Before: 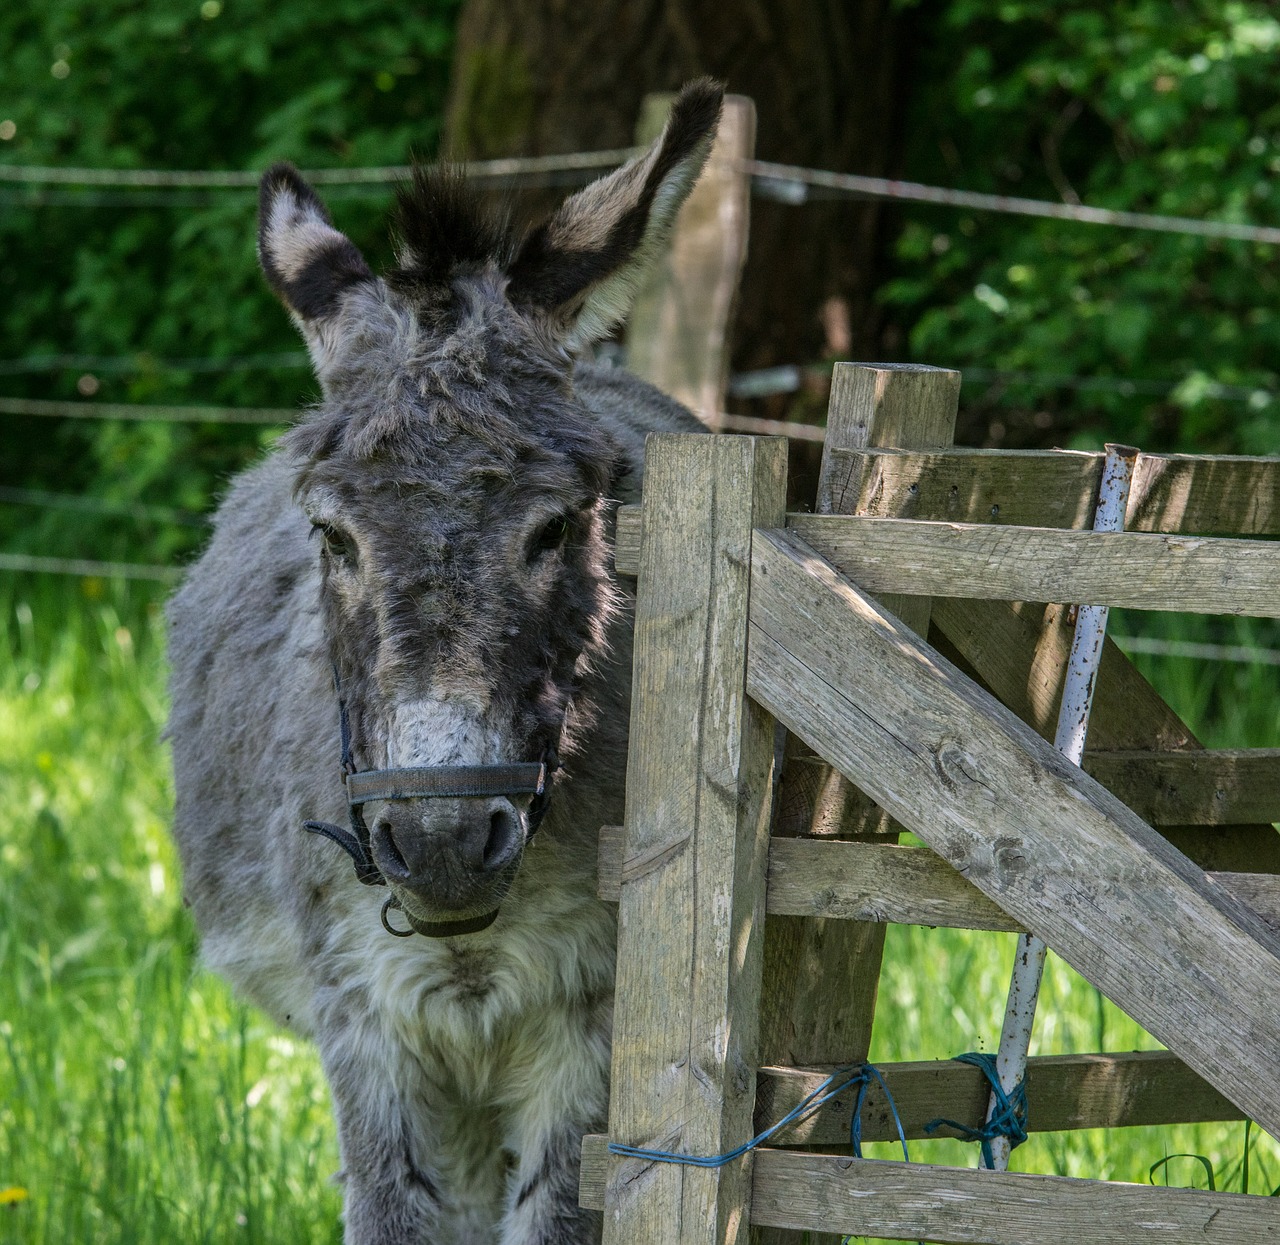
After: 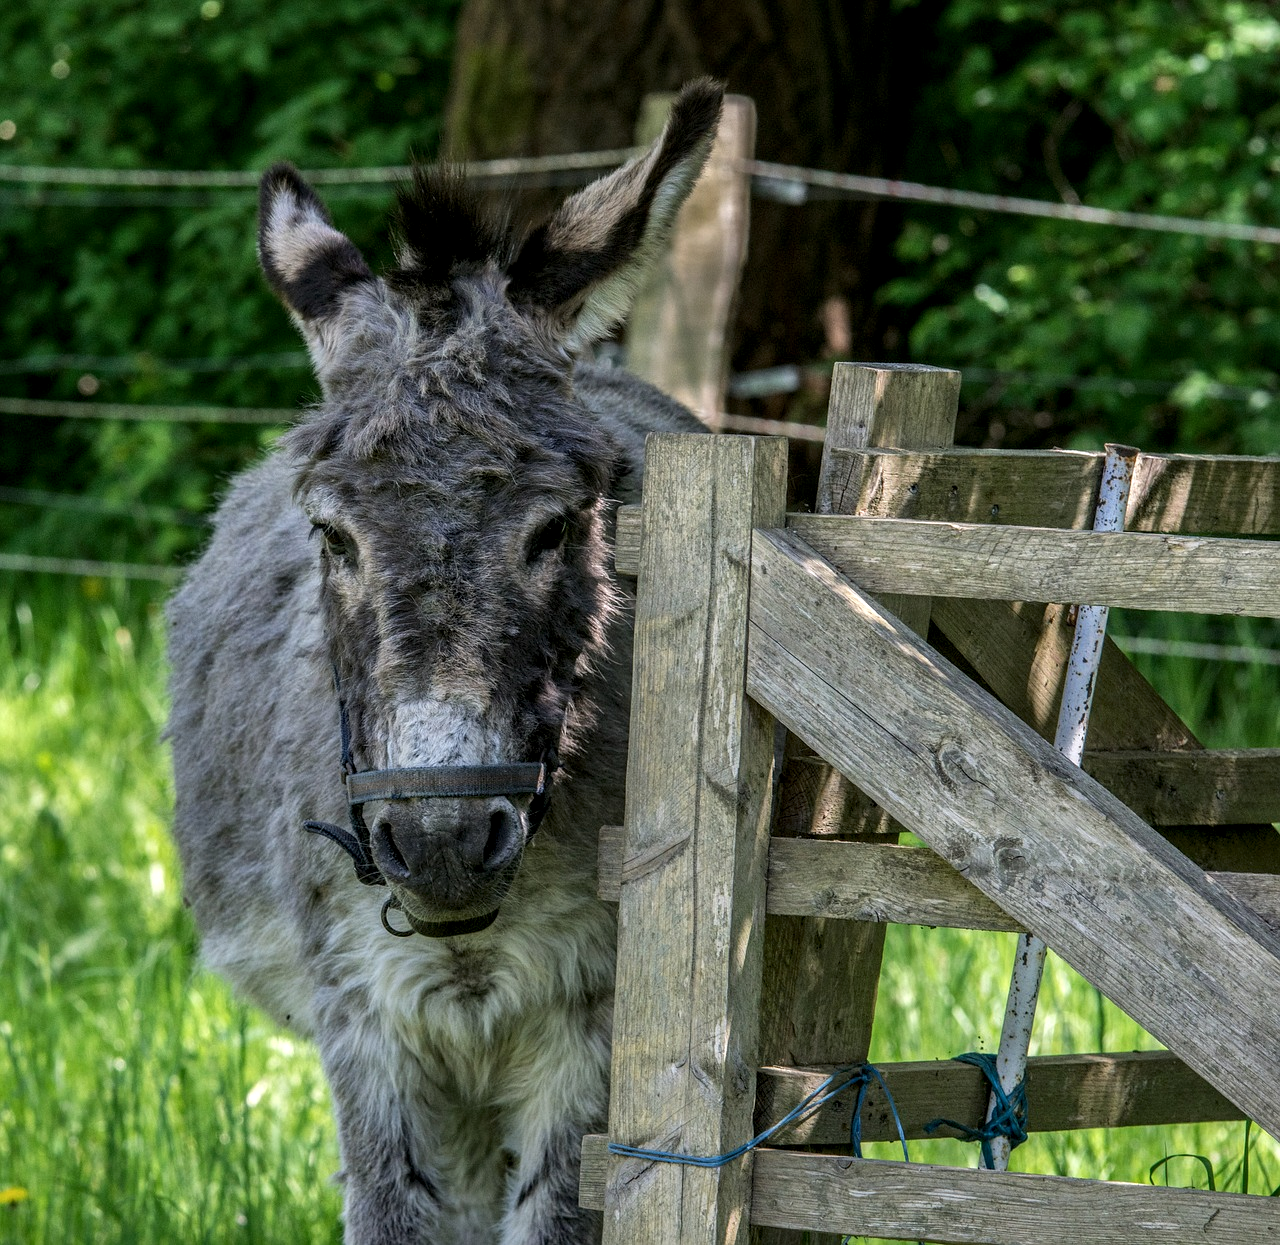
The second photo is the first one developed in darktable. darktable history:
local contrast: highlights 29%, shadows 74%, midtone range 0.748
